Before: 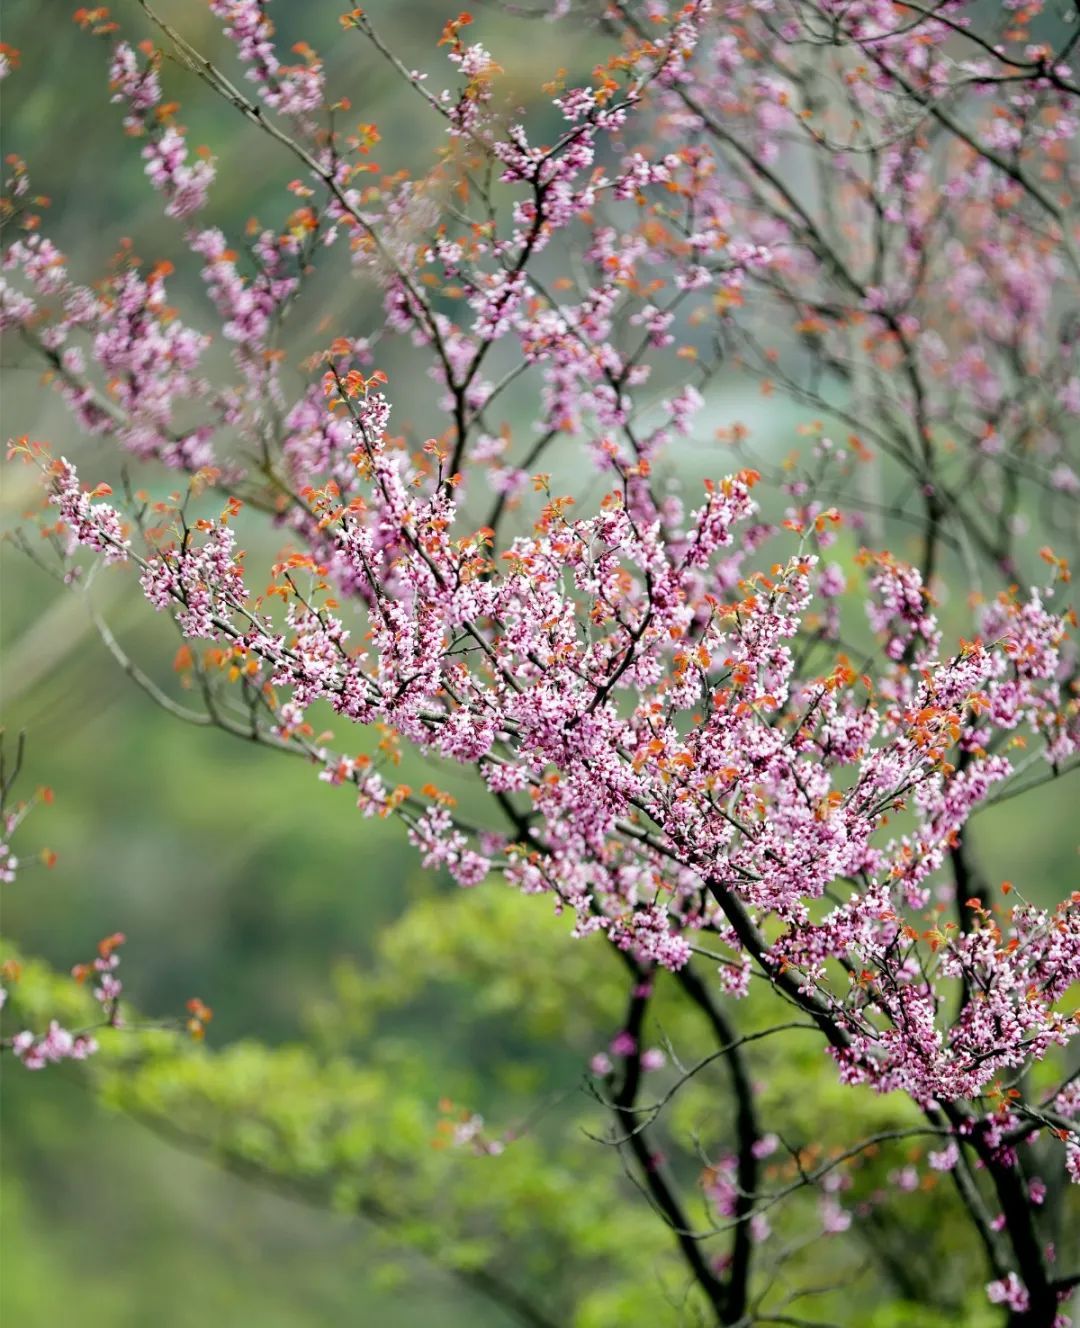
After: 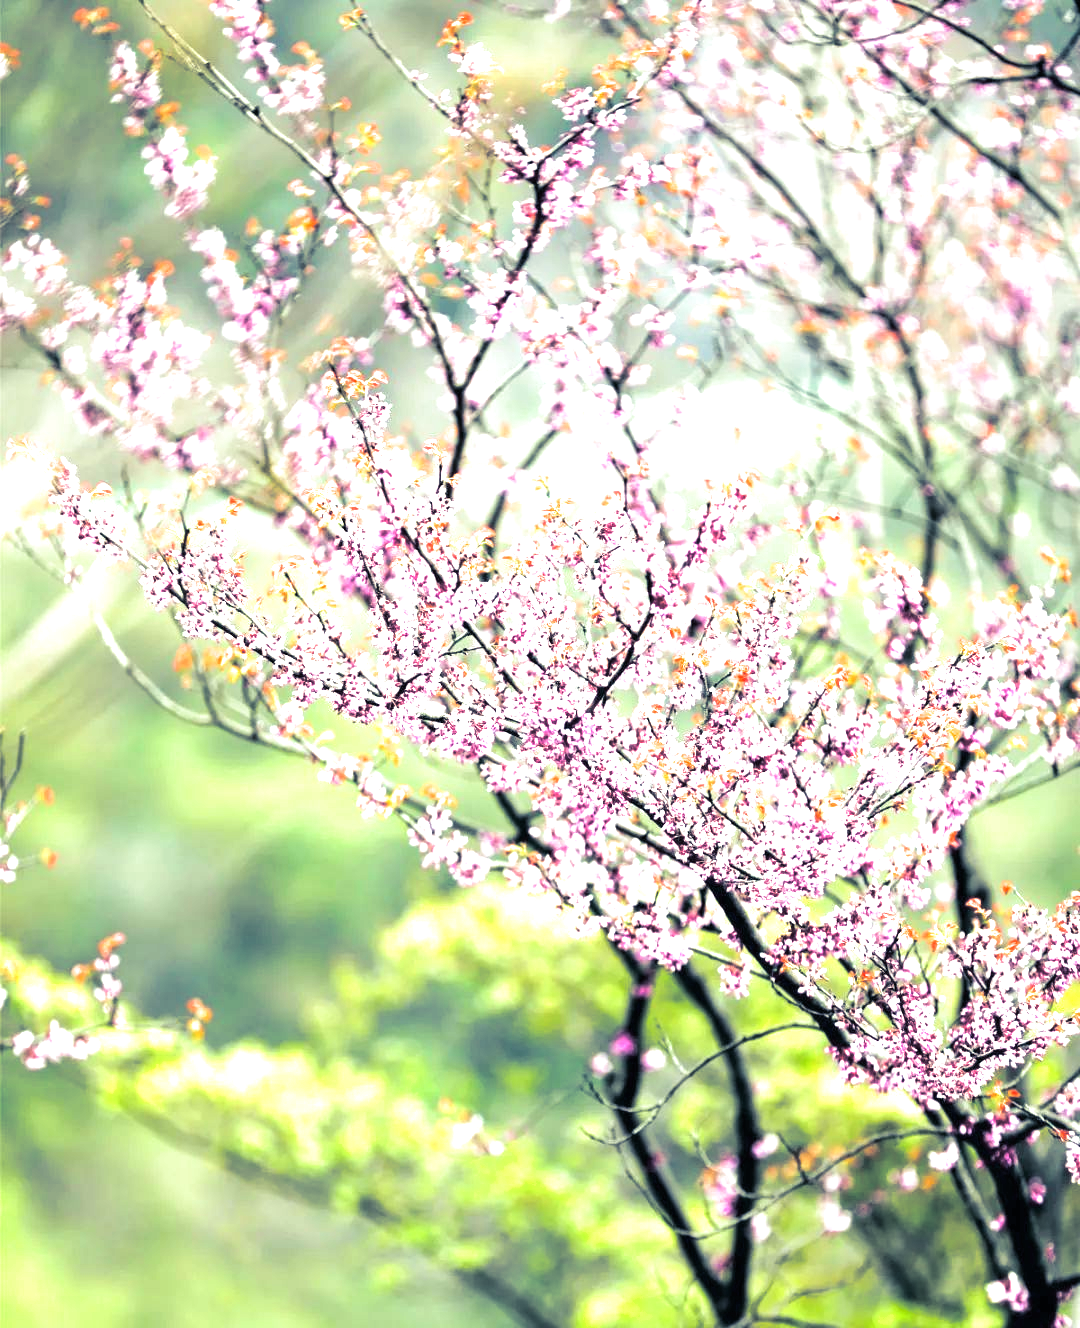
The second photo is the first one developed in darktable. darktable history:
exposure: black level correction 0, exposure 1.741 EV, compensate exposure bias true, compensate highlight preservation false
split-toning: shadows › hue 230.4°
